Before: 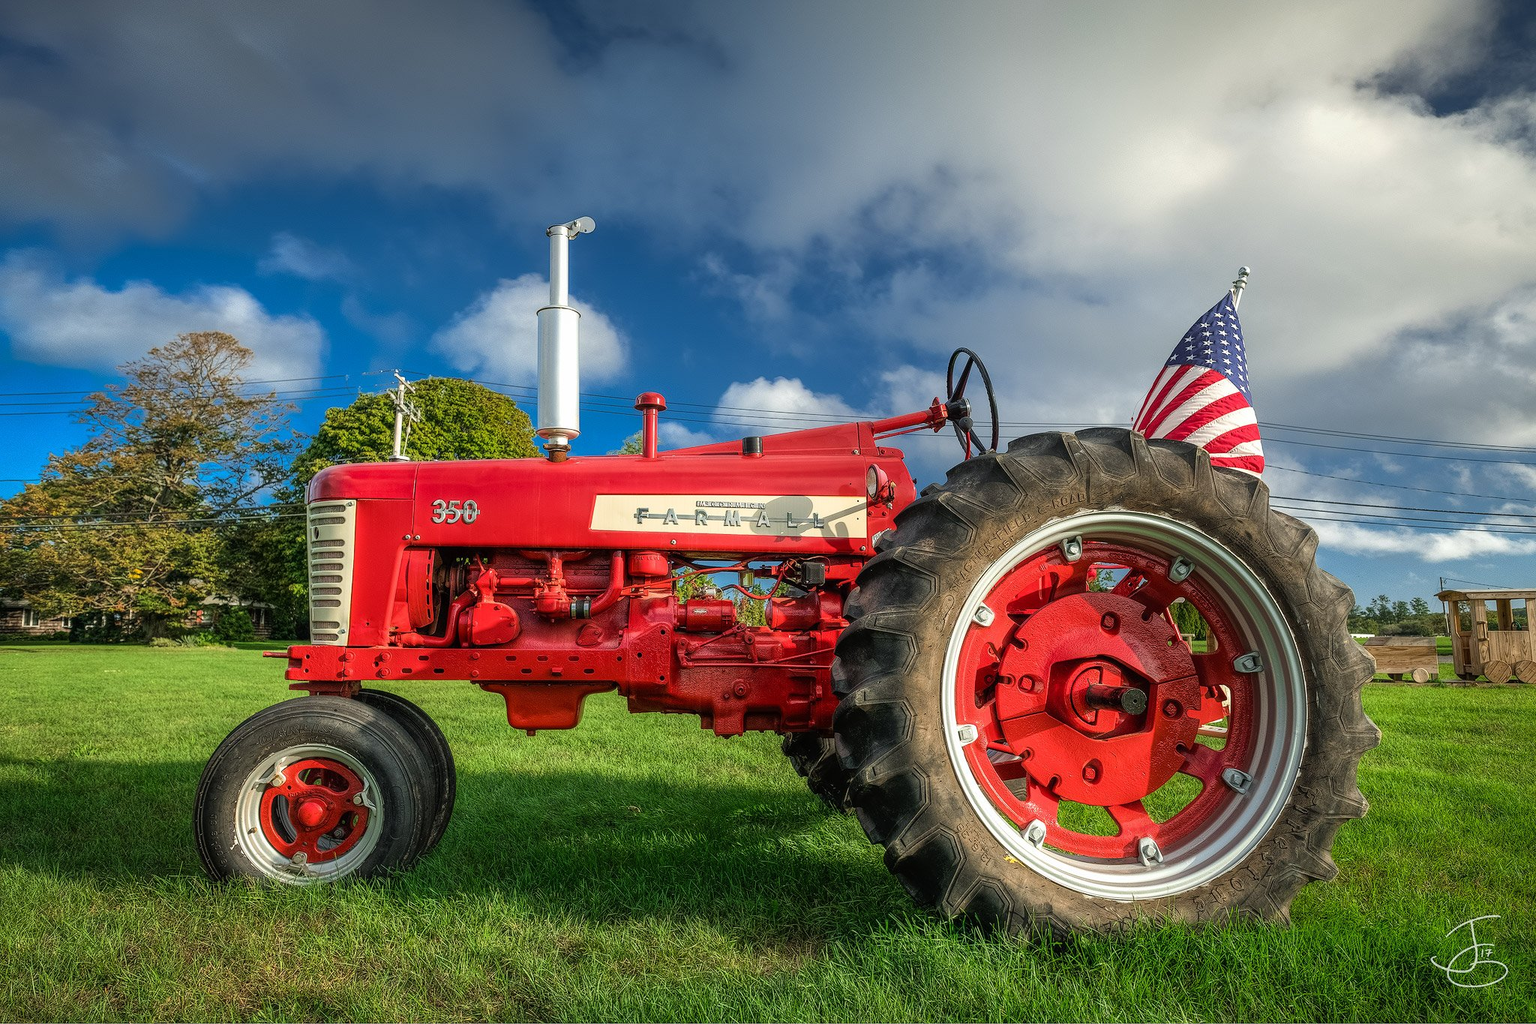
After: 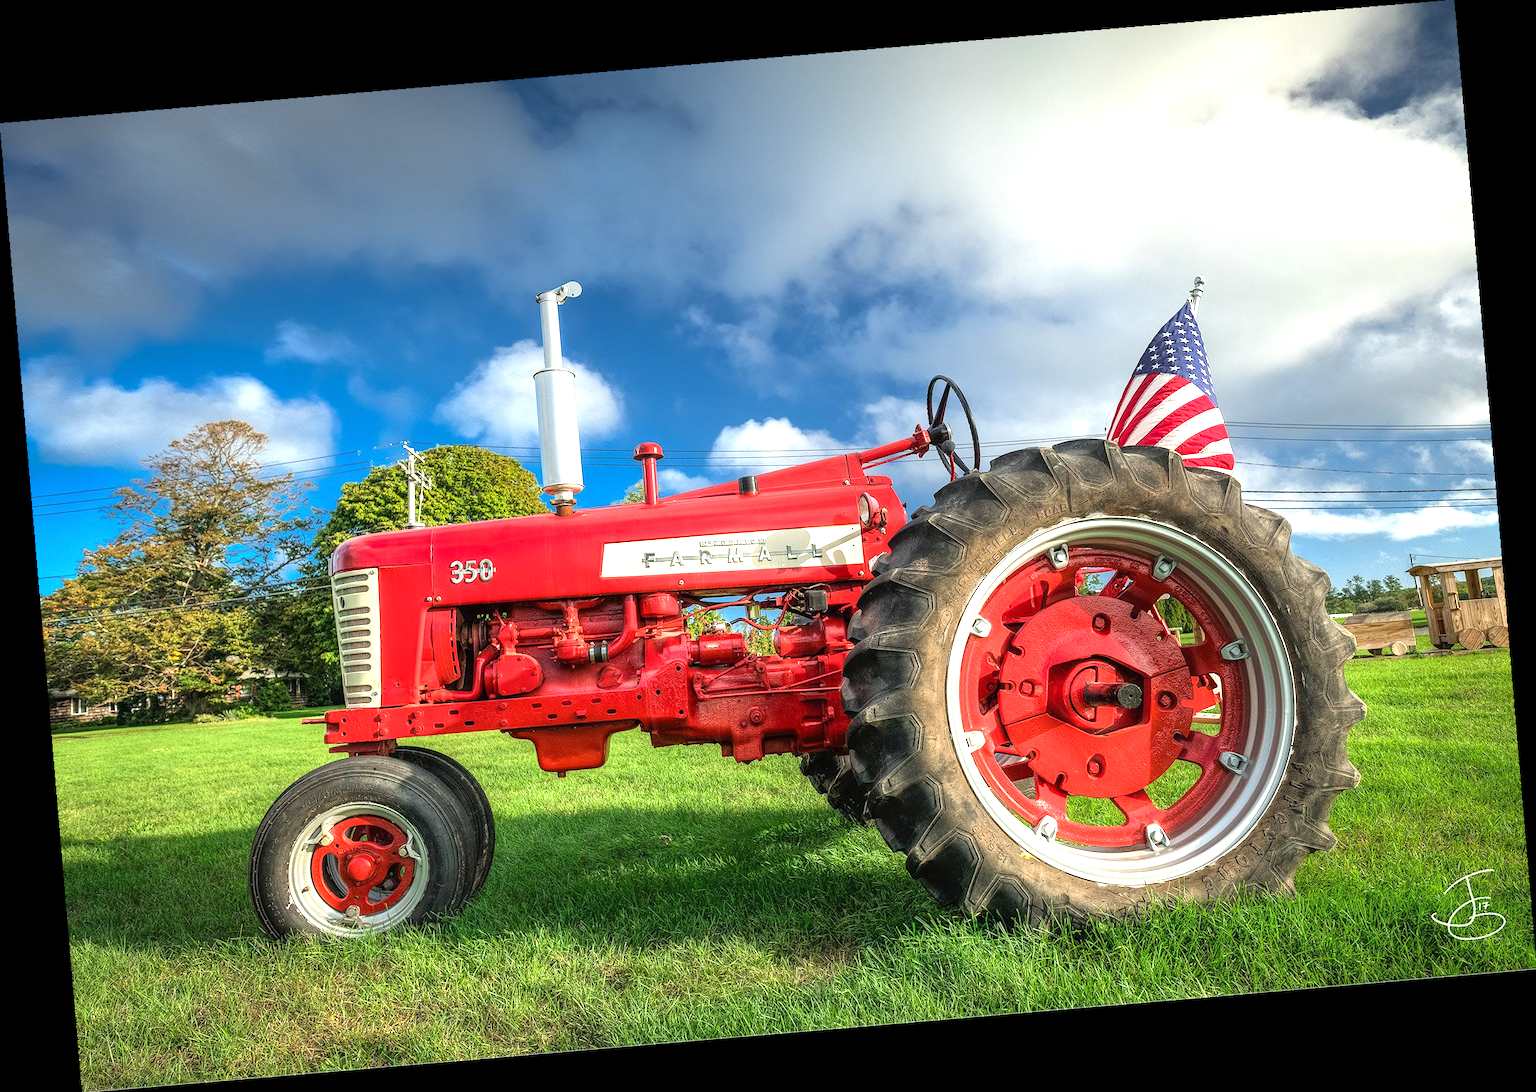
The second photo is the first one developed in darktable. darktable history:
exposure: exposure 0.921 EV, compensate highlight preservation false
rotate and perspective: rotation -4.86°, automatic cropping off
